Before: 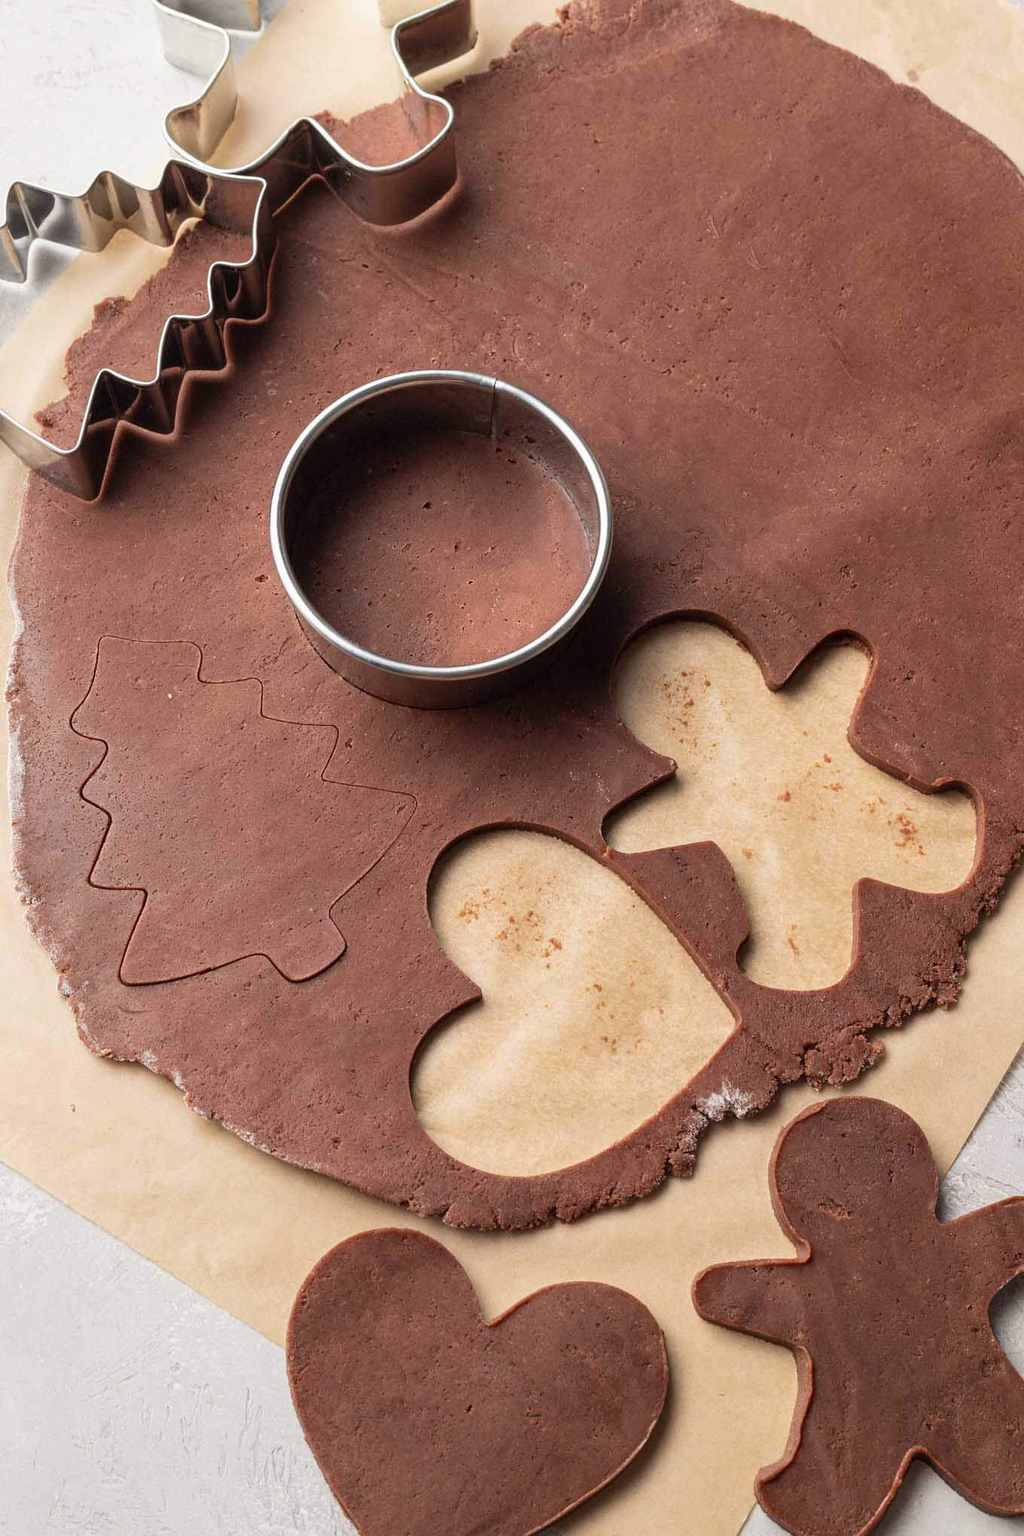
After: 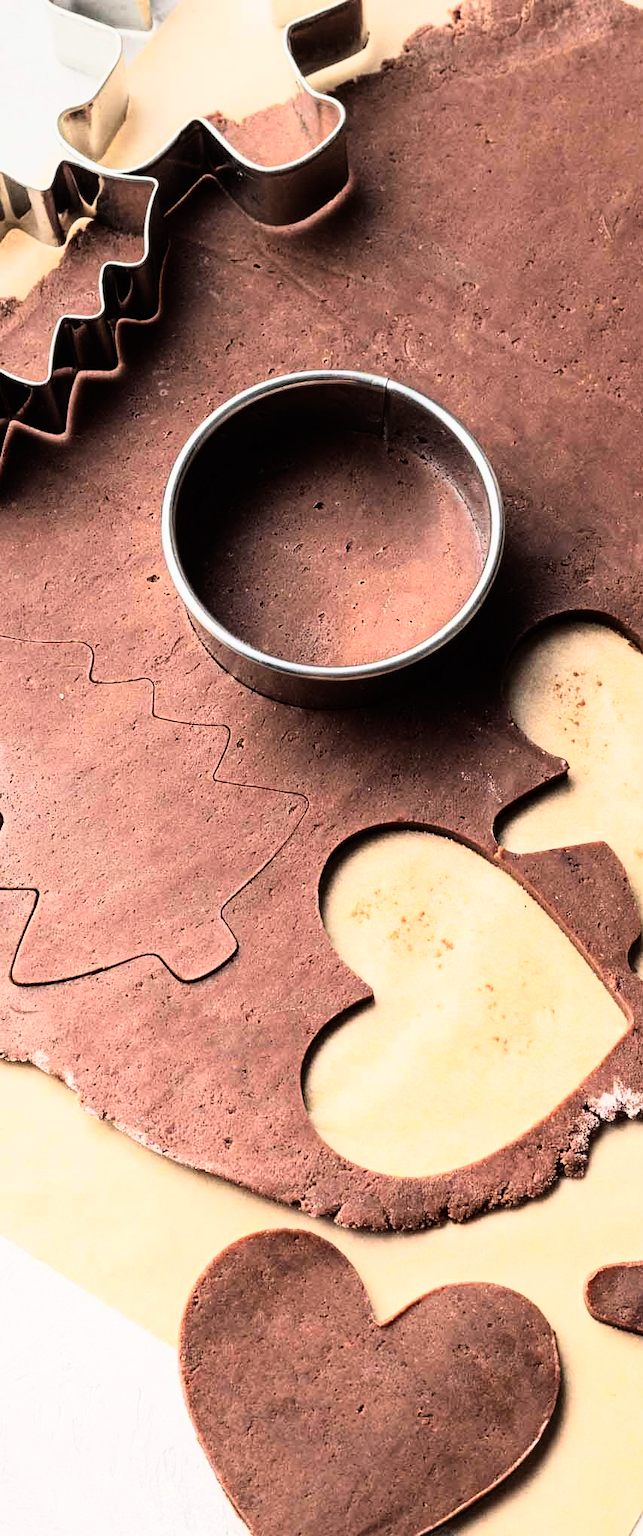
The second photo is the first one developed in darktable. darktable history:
graduated density: on, module defaults
crop: left 10.644%, right 26.528%
rgb curve: curves: ch0 [(0, 0) (0.21, 0.15) (0.24, 0.21) (0.5, 0.75) (0.75, 0.96) (0.89, 0.99) (1, 1)]; ch1 [(0, 0.02) (0.21, 0.13) (0.25, 0.2) (0.5, 0.67) (0.75, 0.9) (0.89, 0.97) (1, 1)]; ch2 [(0, 0.02) (0.21, 0.13) (0.25, 0.2) (0.5, 0.67) (0.75, 0.9) (0.89, 0.97) (1, 1)], compensate middle gray true
